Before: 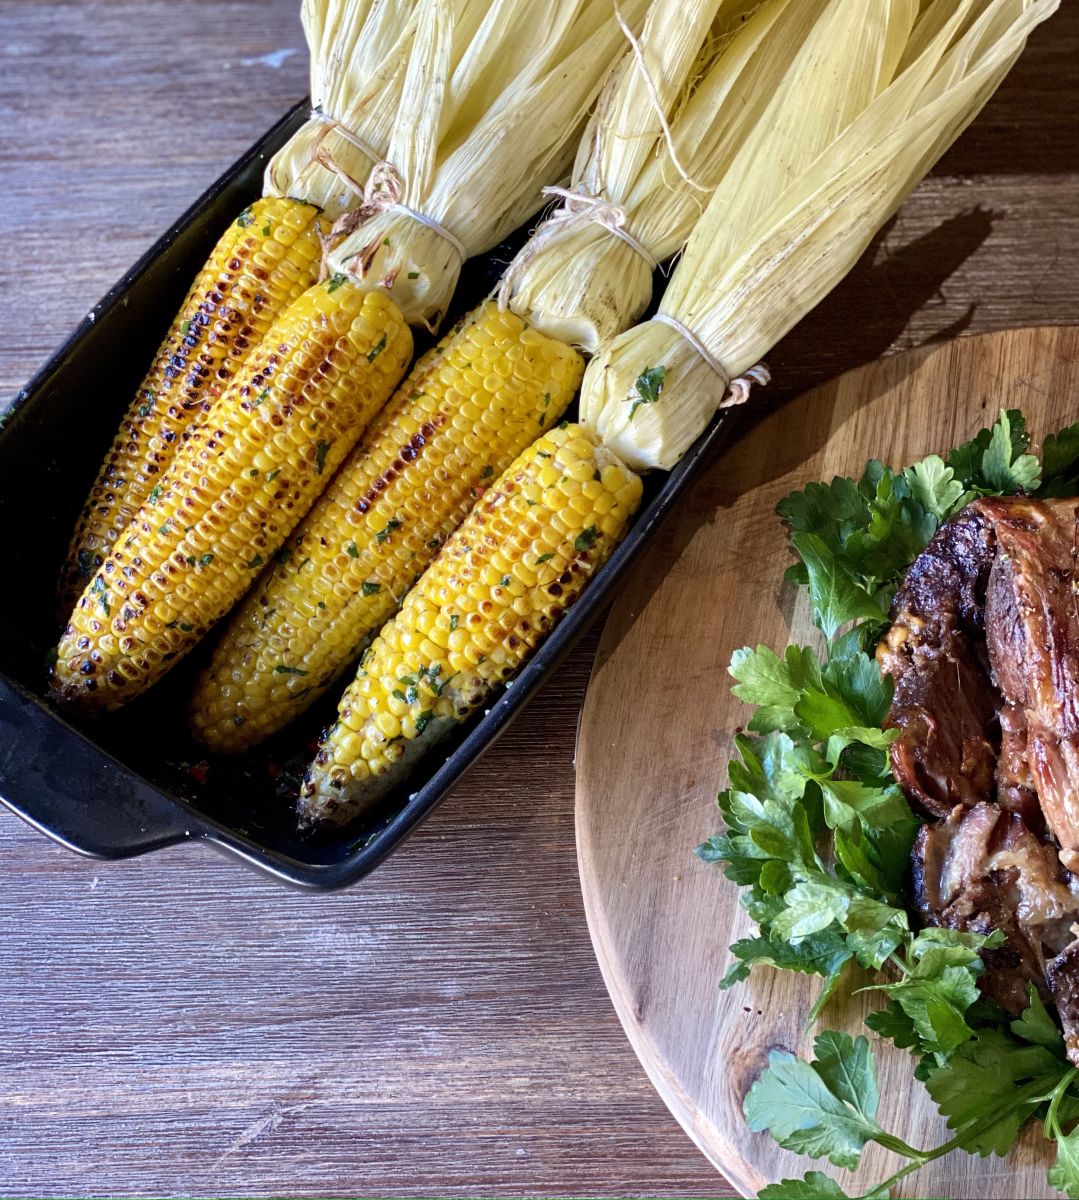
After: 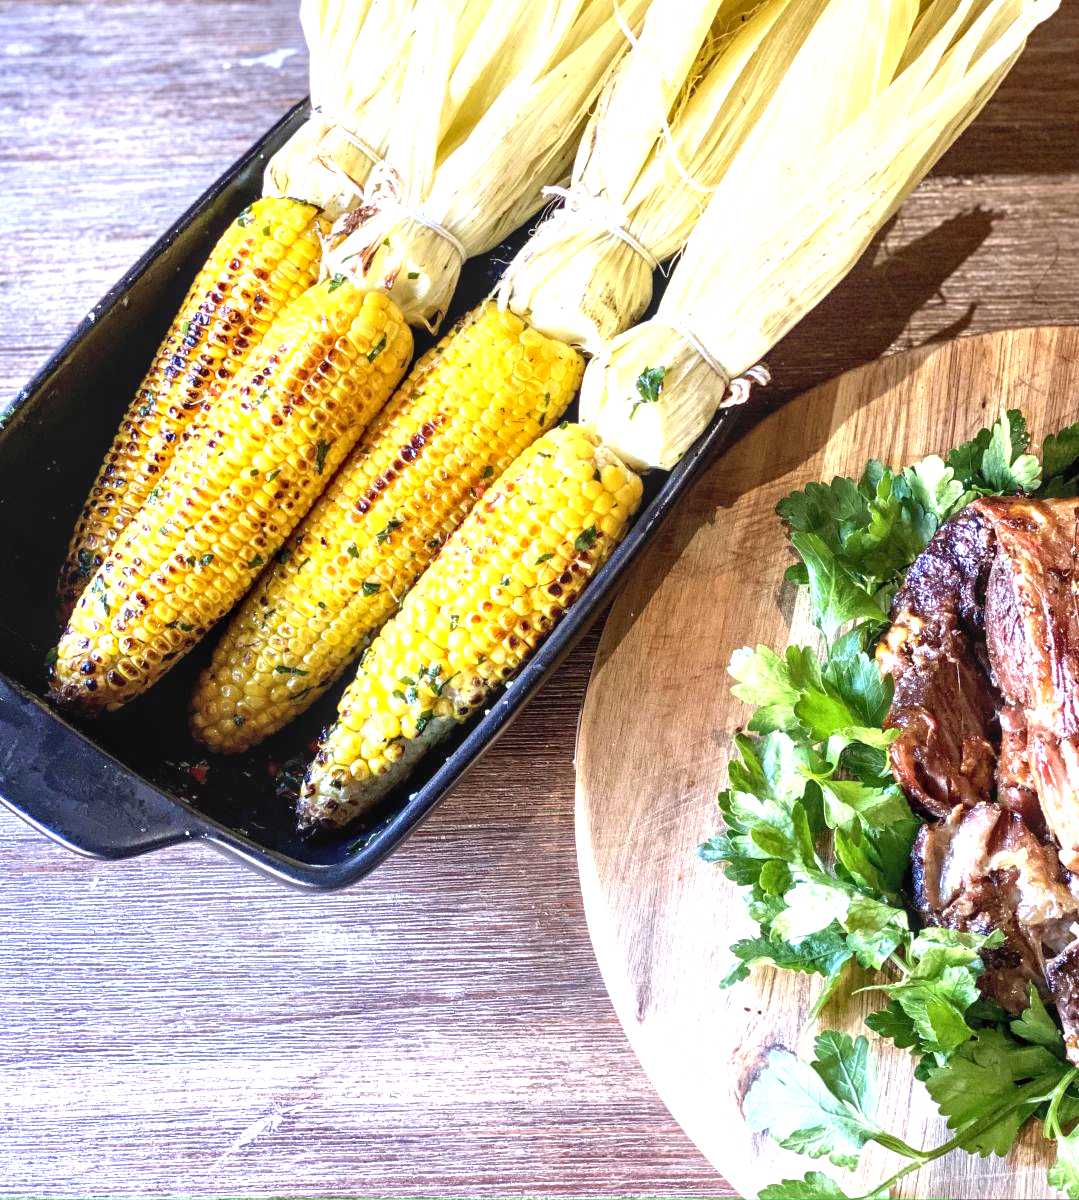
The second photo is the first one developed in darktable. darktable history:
exposure: black level correction 0, exposure 1.455 EV, compensate highlight preservation false
tone equalizer: -7 EV 0.172 EV, -6 EV 0.148 EV, -5 EV 0.082 EV, -4 EV 0.039 EV, -2 EV -0.038 EV, -1 EV -0.054 EV, +0 EV -0.048 EV, edges refinement/feathering 500, mask exposure compensation -1.57 EV, preserve details no
local contrast: on, module defaults
